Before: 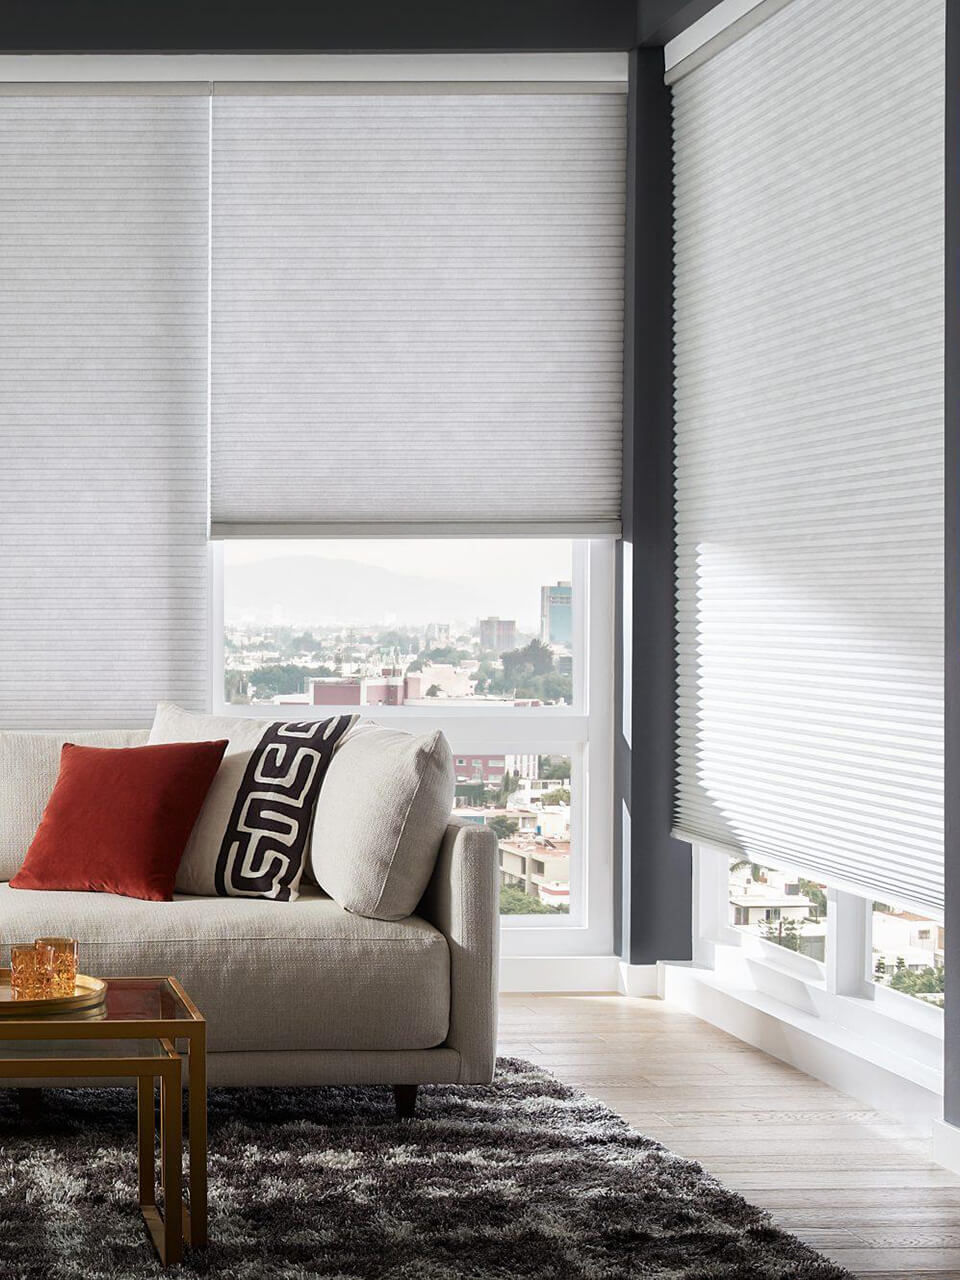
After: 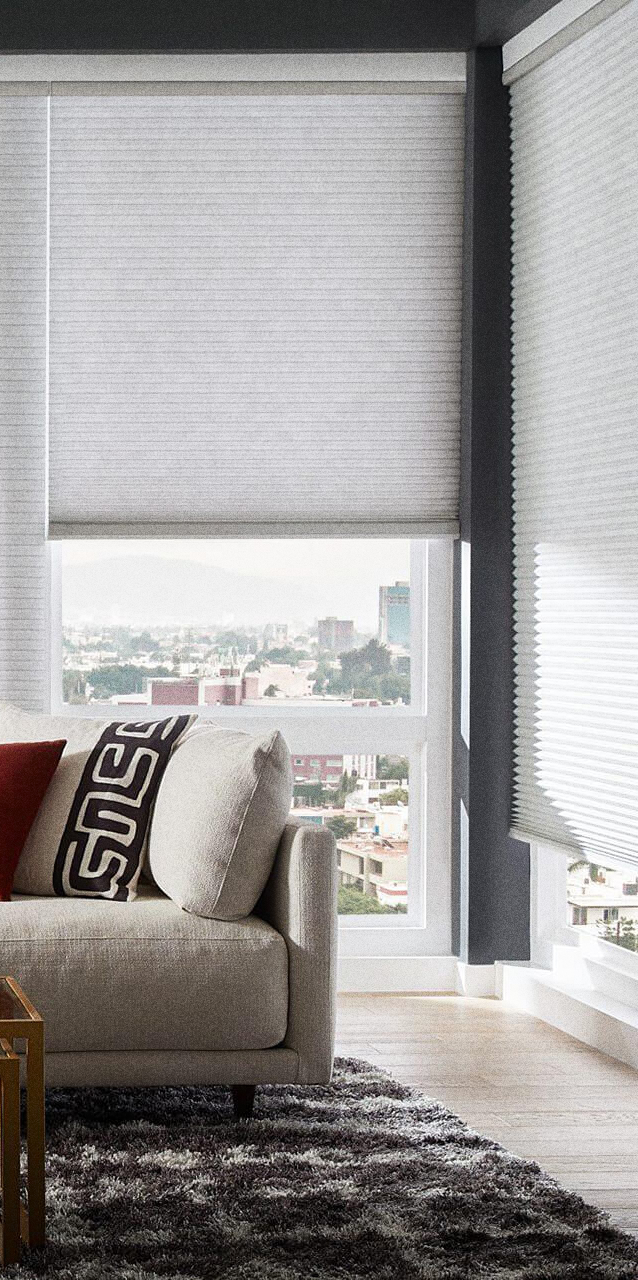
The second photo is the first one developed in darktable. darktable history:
crop: left 16.899%, right 16.556%
grain: coarseness 0.09 ISO, strength 40%
